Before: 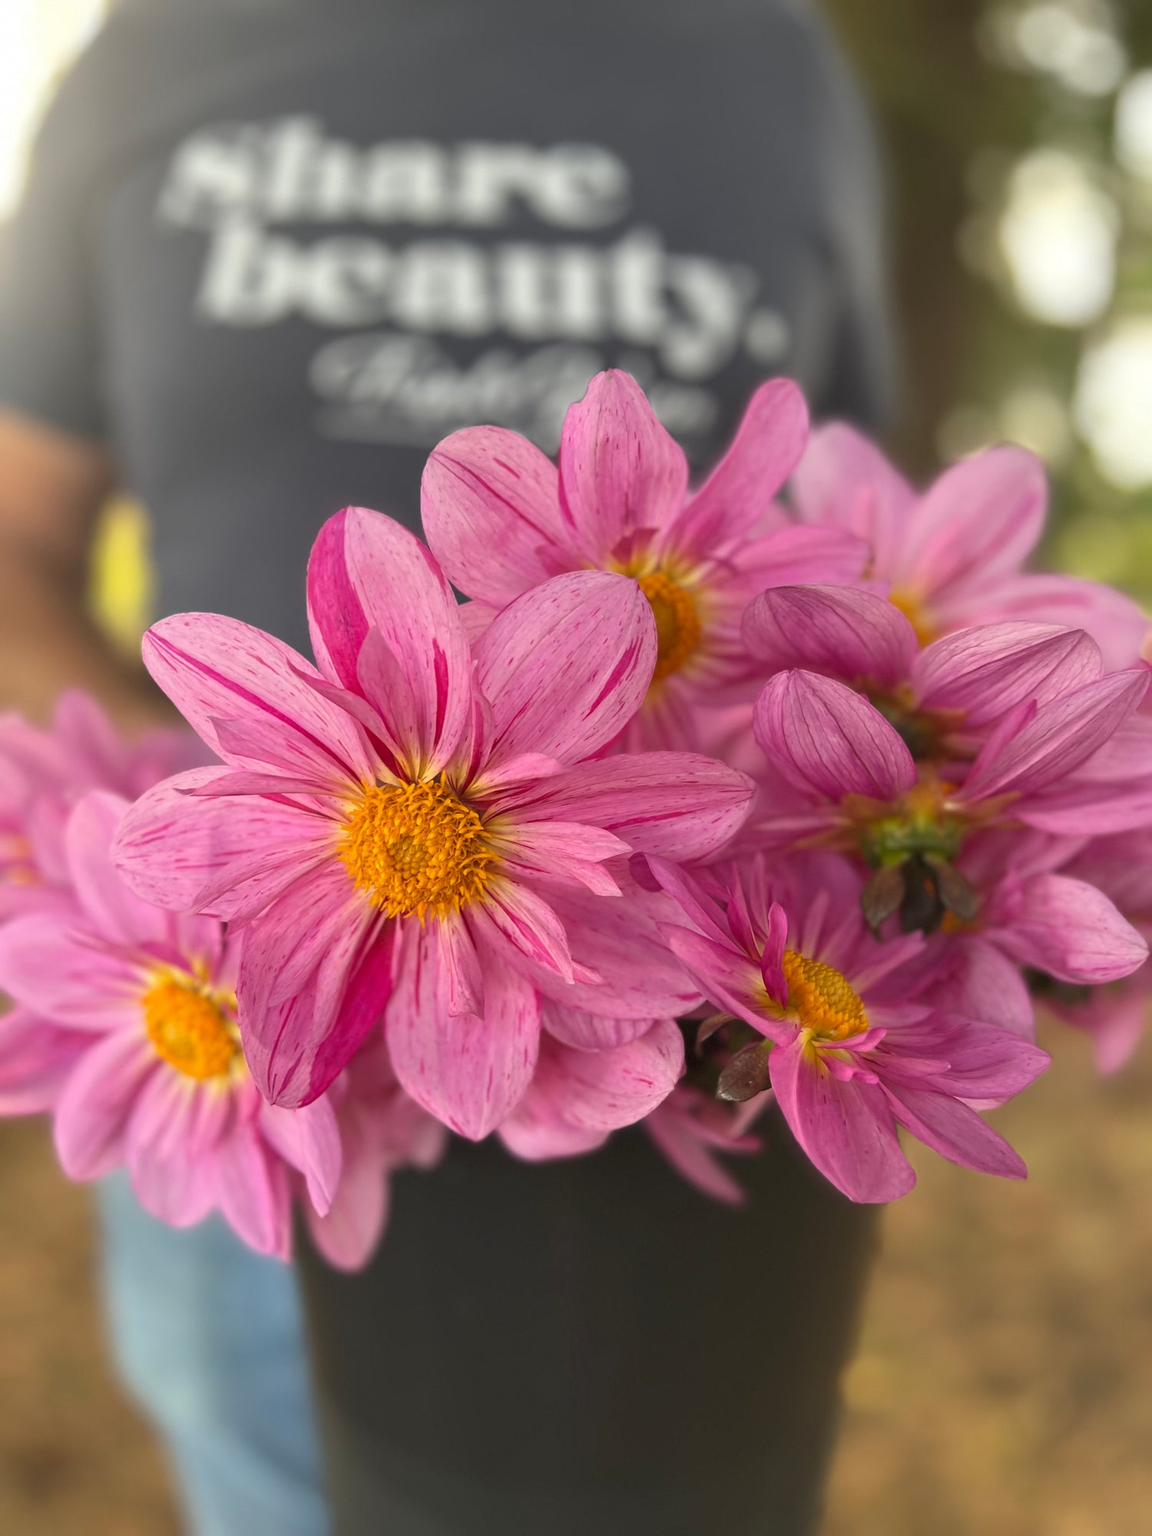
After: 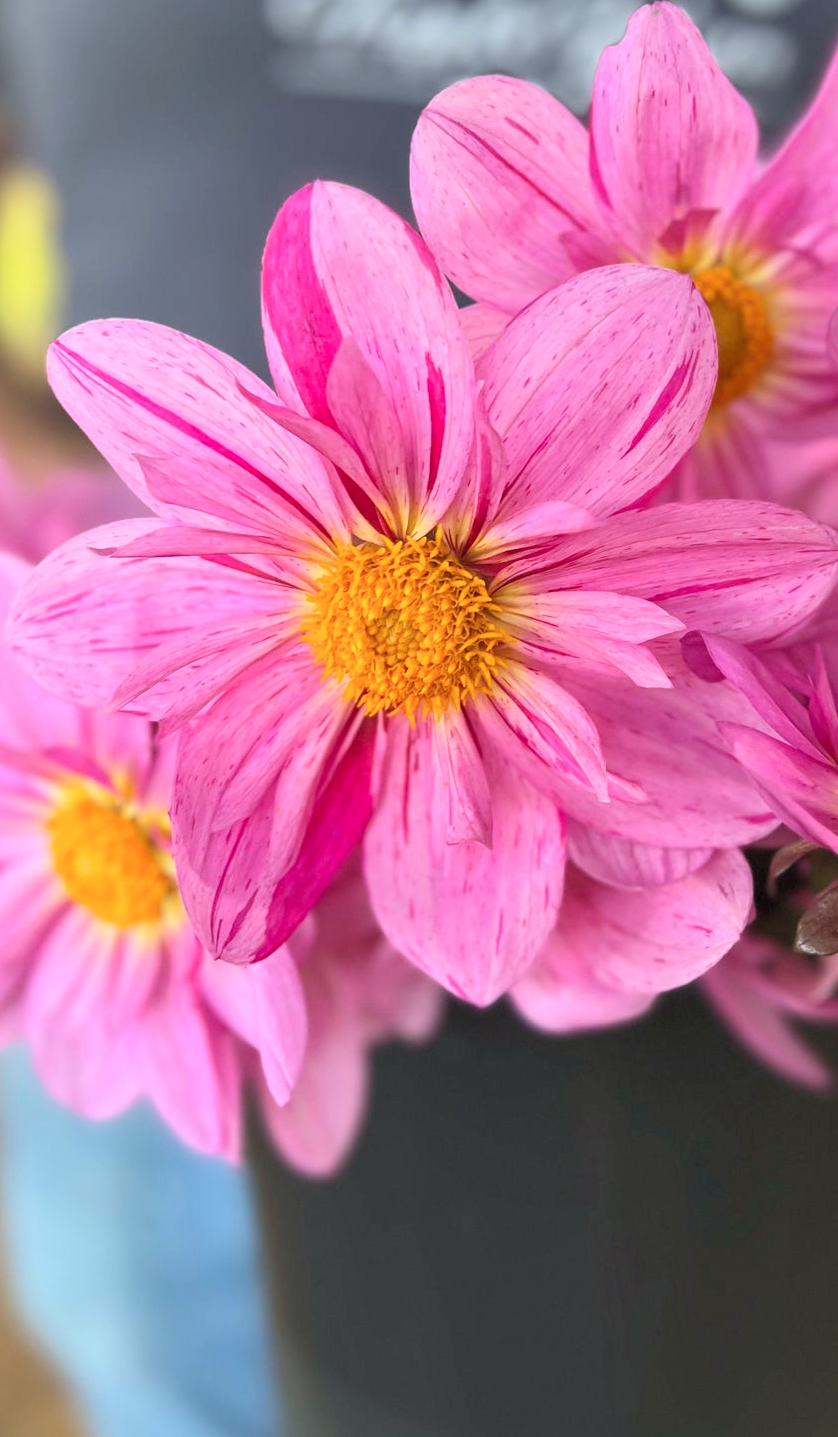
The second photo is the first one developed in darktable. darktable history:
color calibration: x 0.37, y 0.377, temperature 4293.53 K
tone curve: curves: ch0 [(0, 0) (0.004, 0.001) (0.133, 0.151) (0.325, 0.399) (0.475, 0.579) (0.832, 0.902) (1, 1)], color space Lab, linked channels, preserve colors none
crop: left 9.227%, top 23.966%, right 34.859%, bottom 4.182%
